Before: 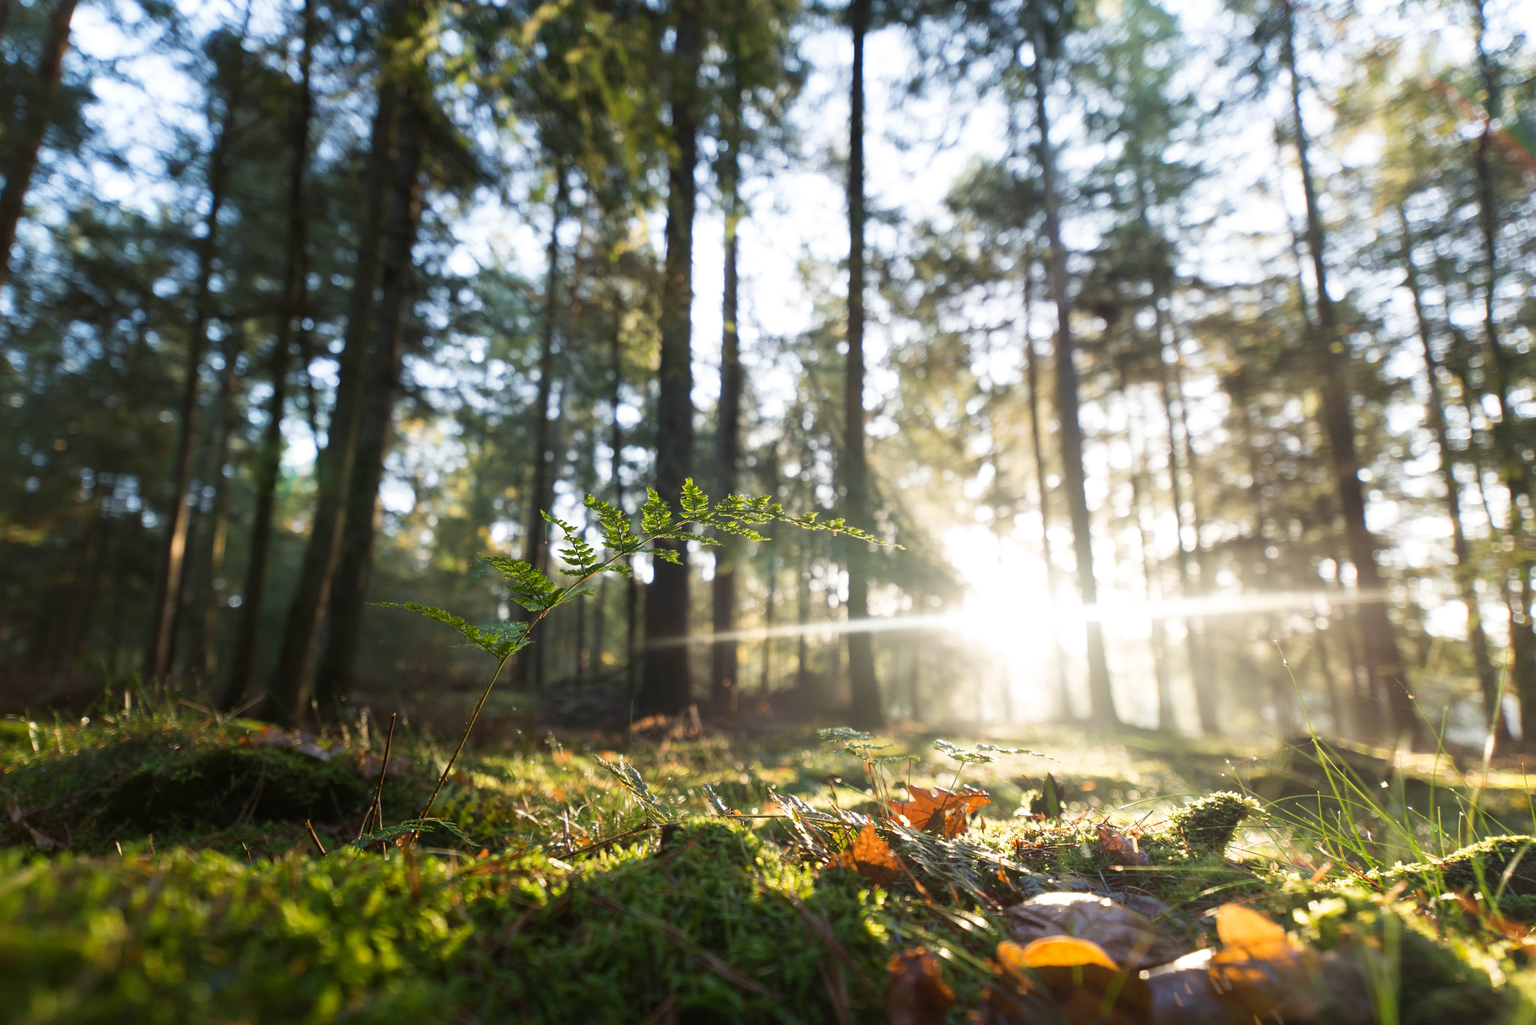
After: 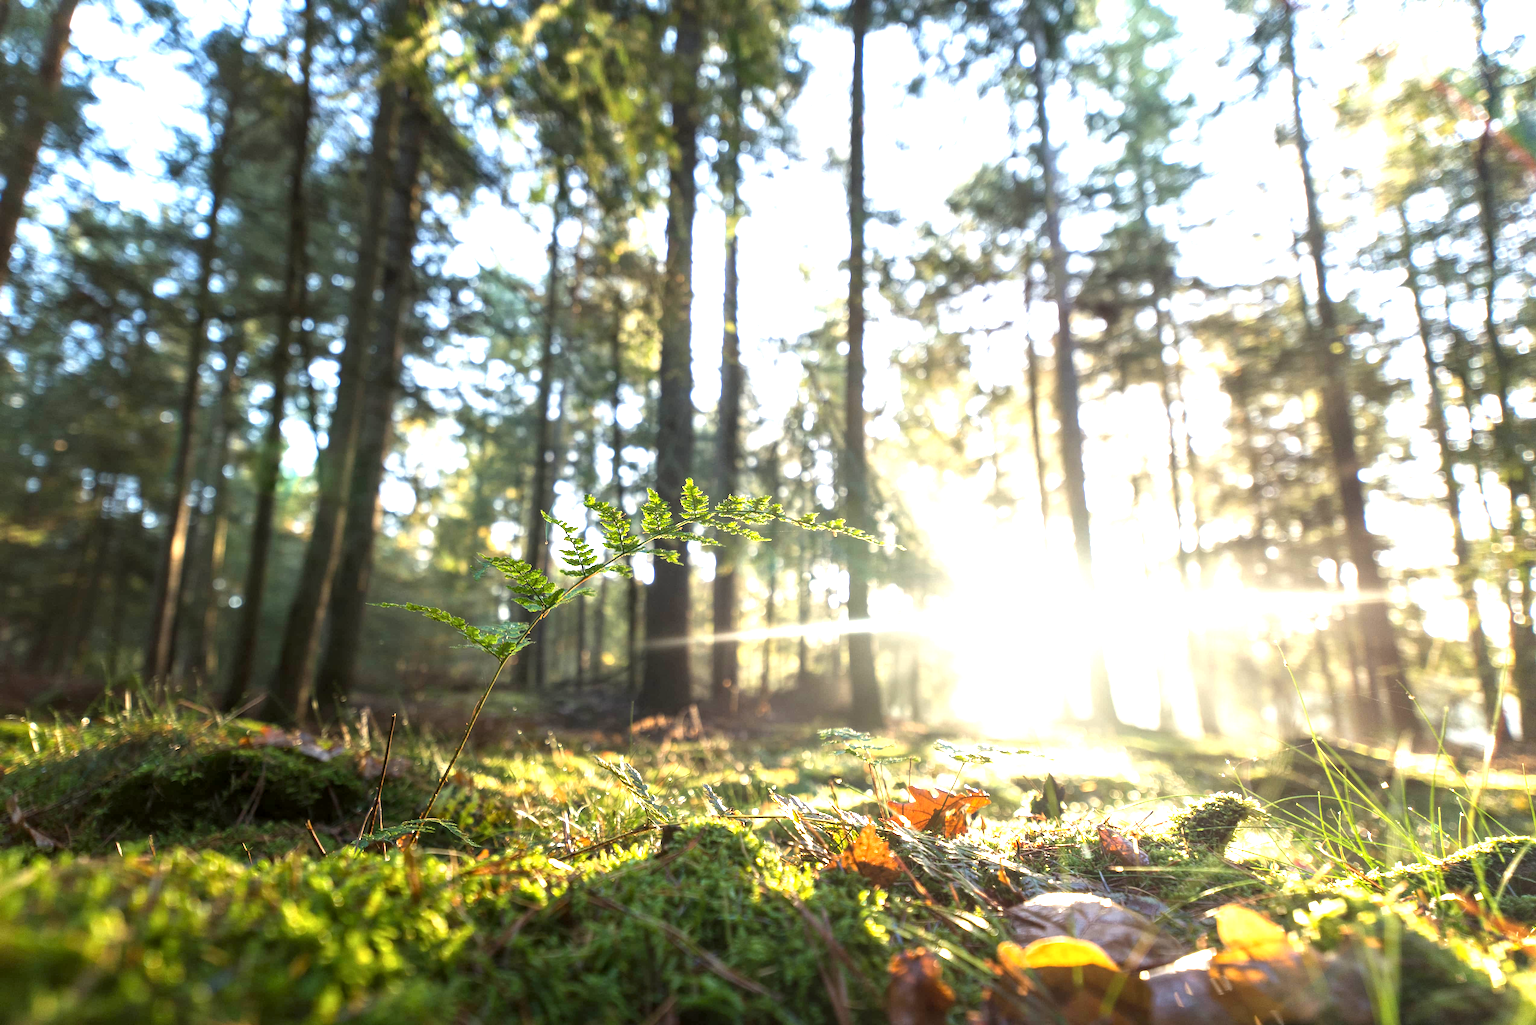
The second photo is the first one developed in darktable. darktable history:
exposure: black level correction 0.001, exposure 1.05 EV, compensate exposure bias true, compensate highlight preservation false
local contrast: on, module defaults
